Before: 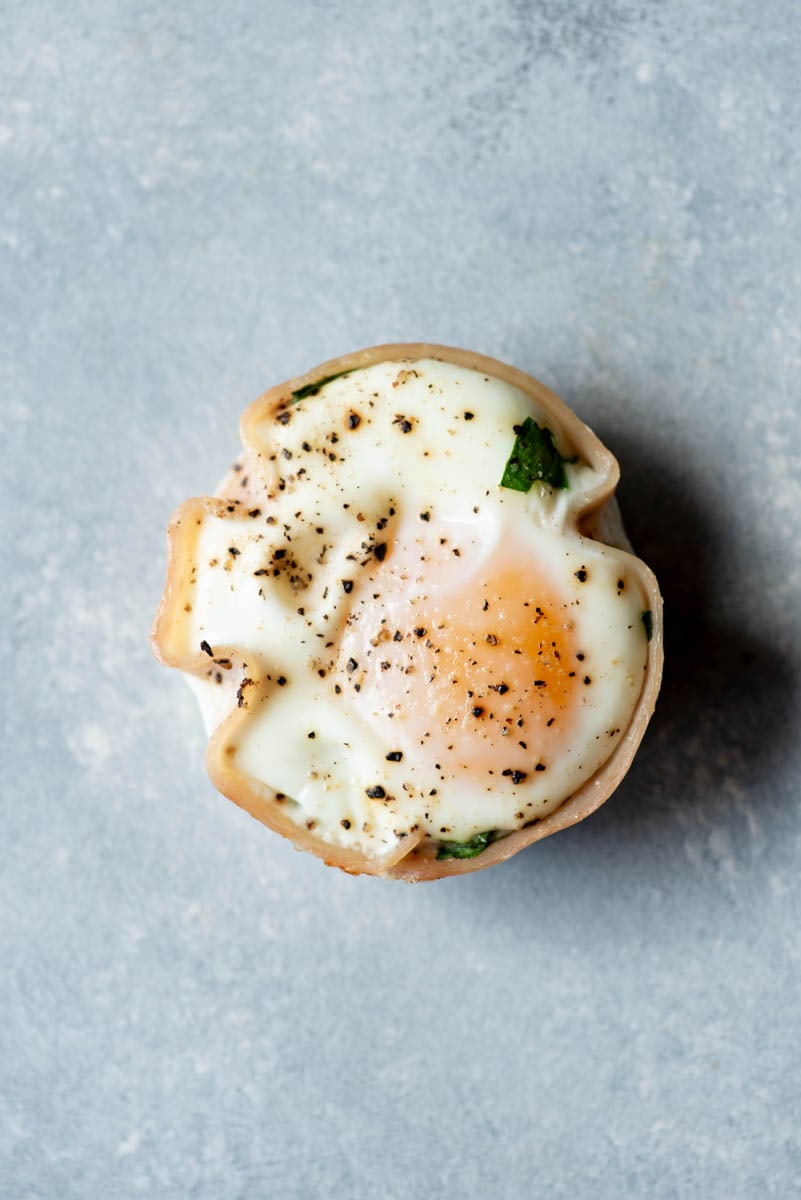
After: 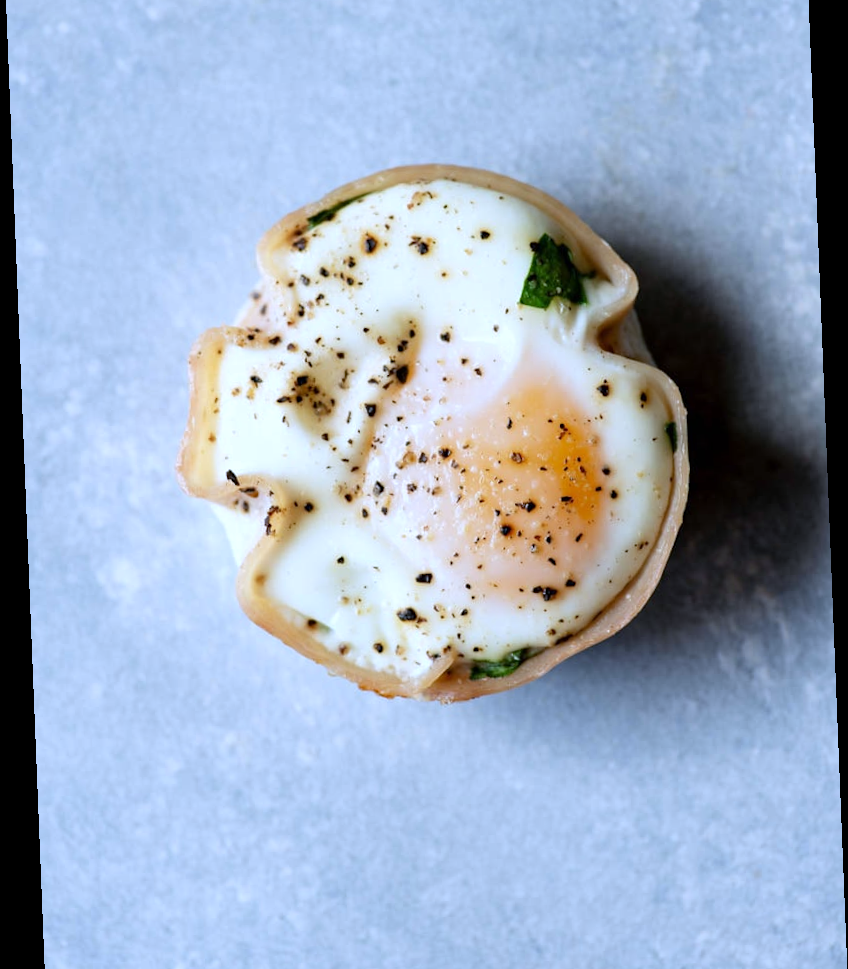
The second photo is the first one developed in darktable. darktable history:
rotate and perspective: rotation -2.29°, automatic cropping off
white balance: red 0.948, green 1.02, blue 1.176
crop and rotate: top 15.774%, bottom 5.506%
